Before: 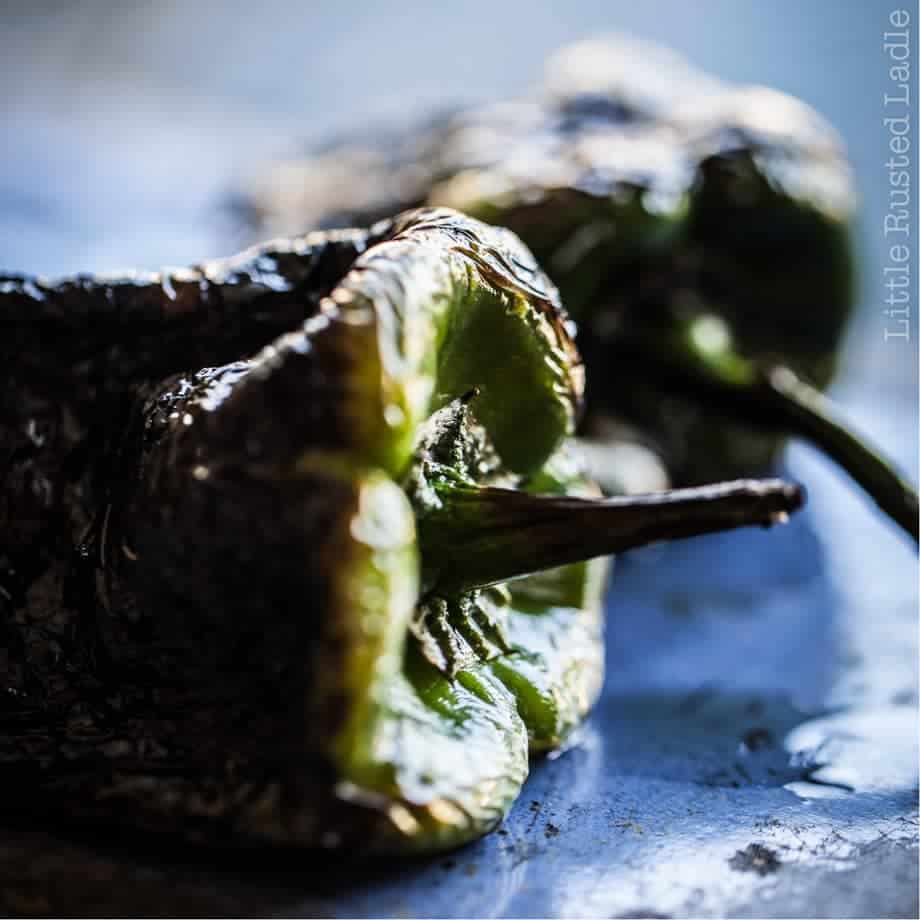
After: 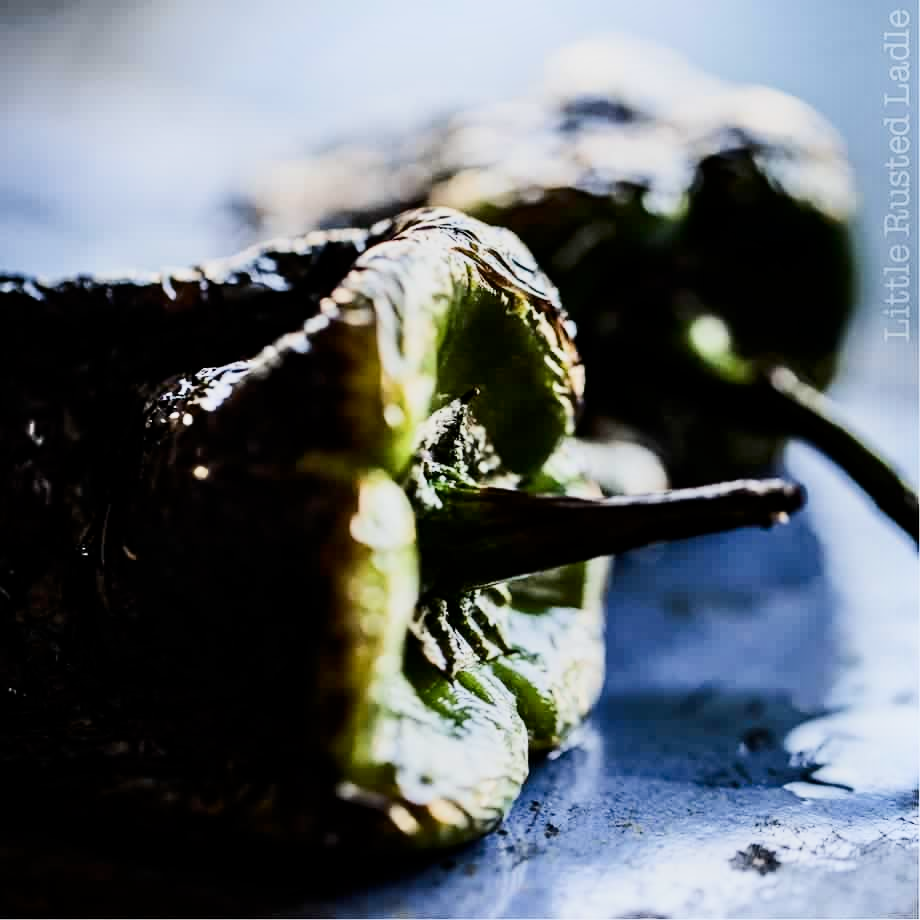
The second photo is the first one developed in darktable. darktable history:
filmic rgb: black relative exposure -7.65 EV, white relative exposure 4.56 EV, hardness 3.61
contrast brightness saturation: contrast 0.28
shadows and highlights: highlights 70.7, soften with gaussian
